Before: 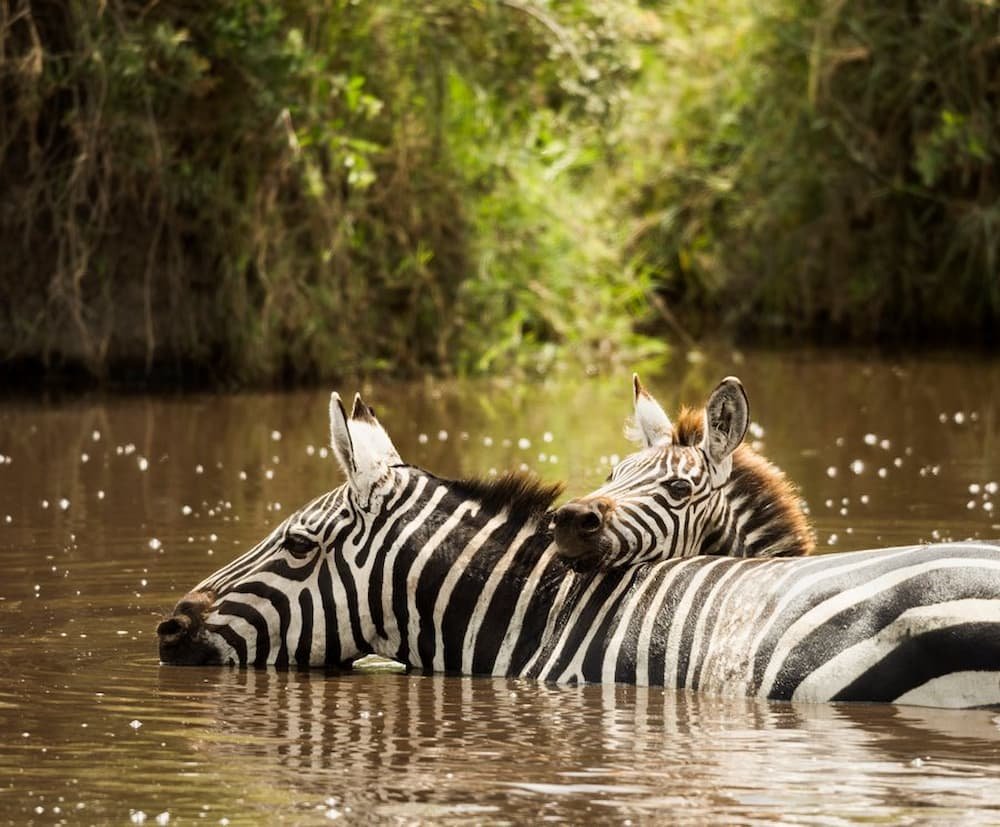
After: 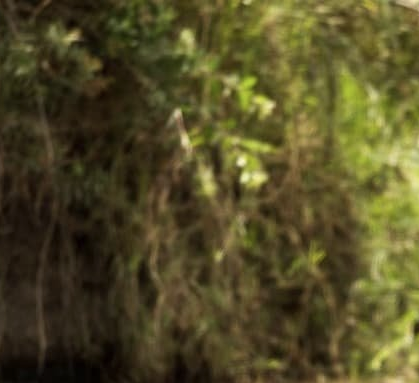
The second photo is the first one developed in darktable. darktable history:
crop and rotate: left 10.817%, top 0.062%, right 47.194%, bottom 53.626%
exposure: exposure 0.178 EV, compensate exposure bias true, compensate highlight preservation false
color correction: saturation 0.85
